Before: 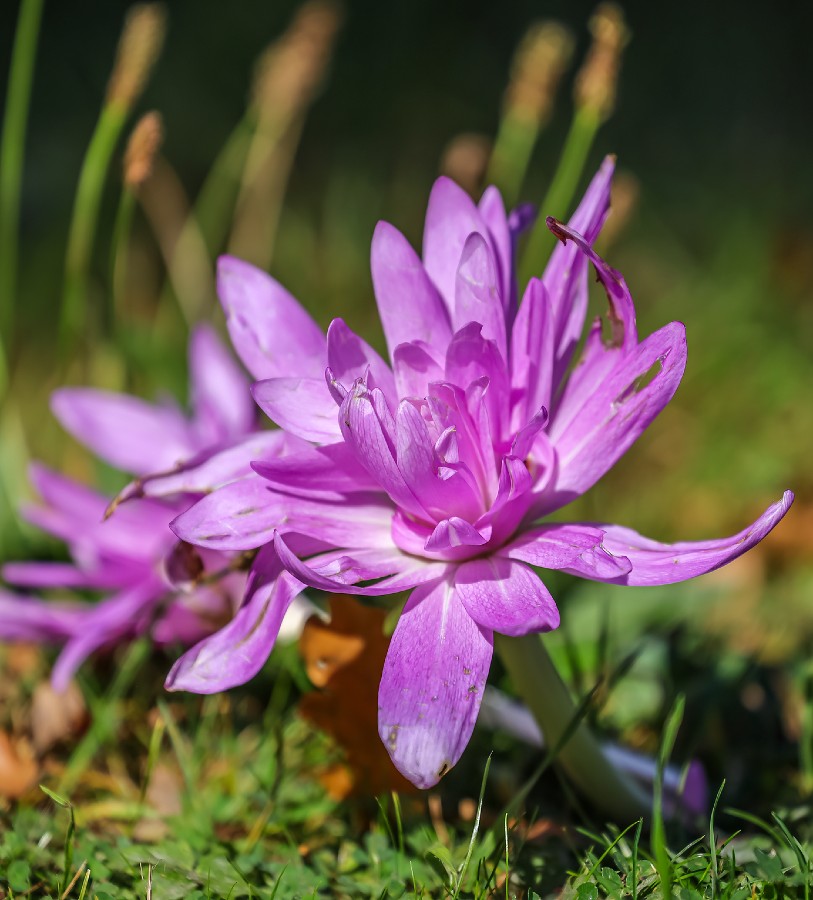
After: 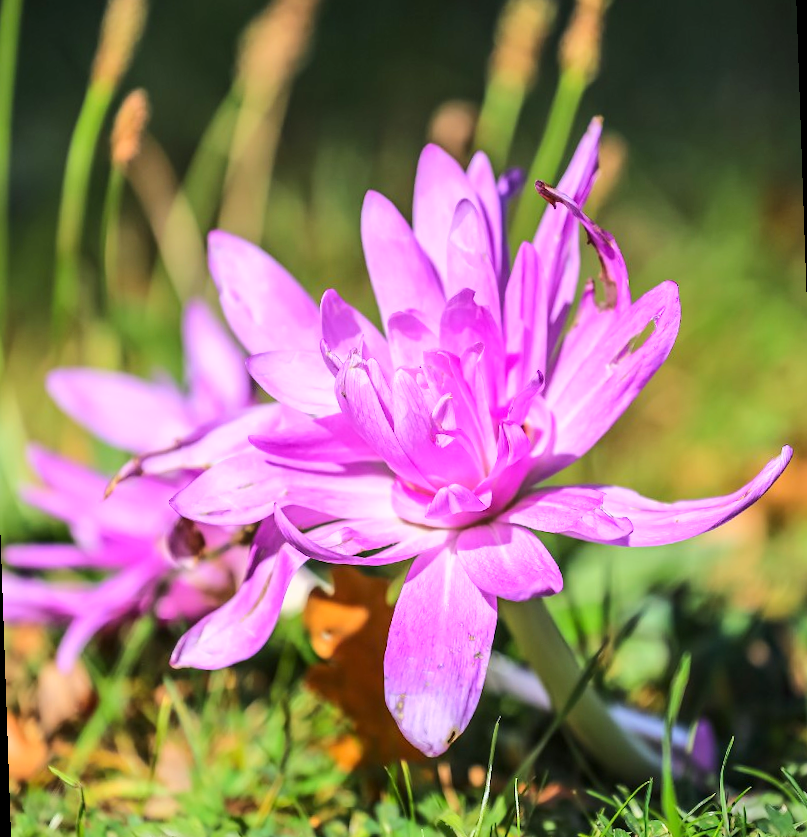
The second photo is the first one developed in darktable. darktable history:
rotate and perspective: rotation -2°, crop left 0.022, crop right 0.978, crop top 0.049, crop bottom 0.951
base curve: curves: ch0 [(0, 0) (0.025, 0.046) (0.112, 0.277) (0.467, 0.74) (0.814, 0.929) (1, 0.942)]
